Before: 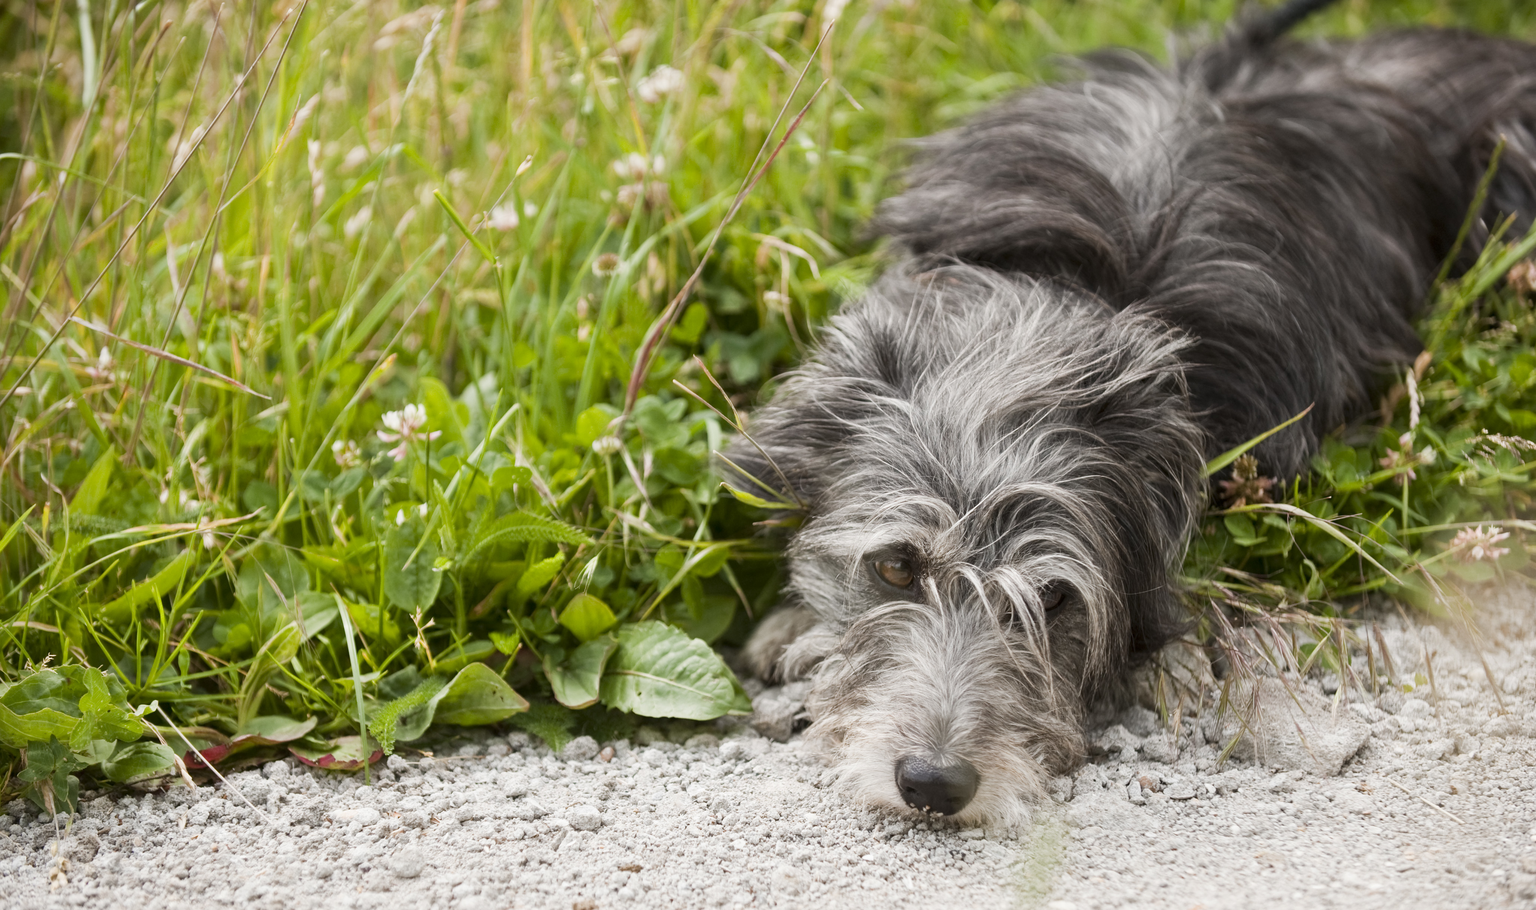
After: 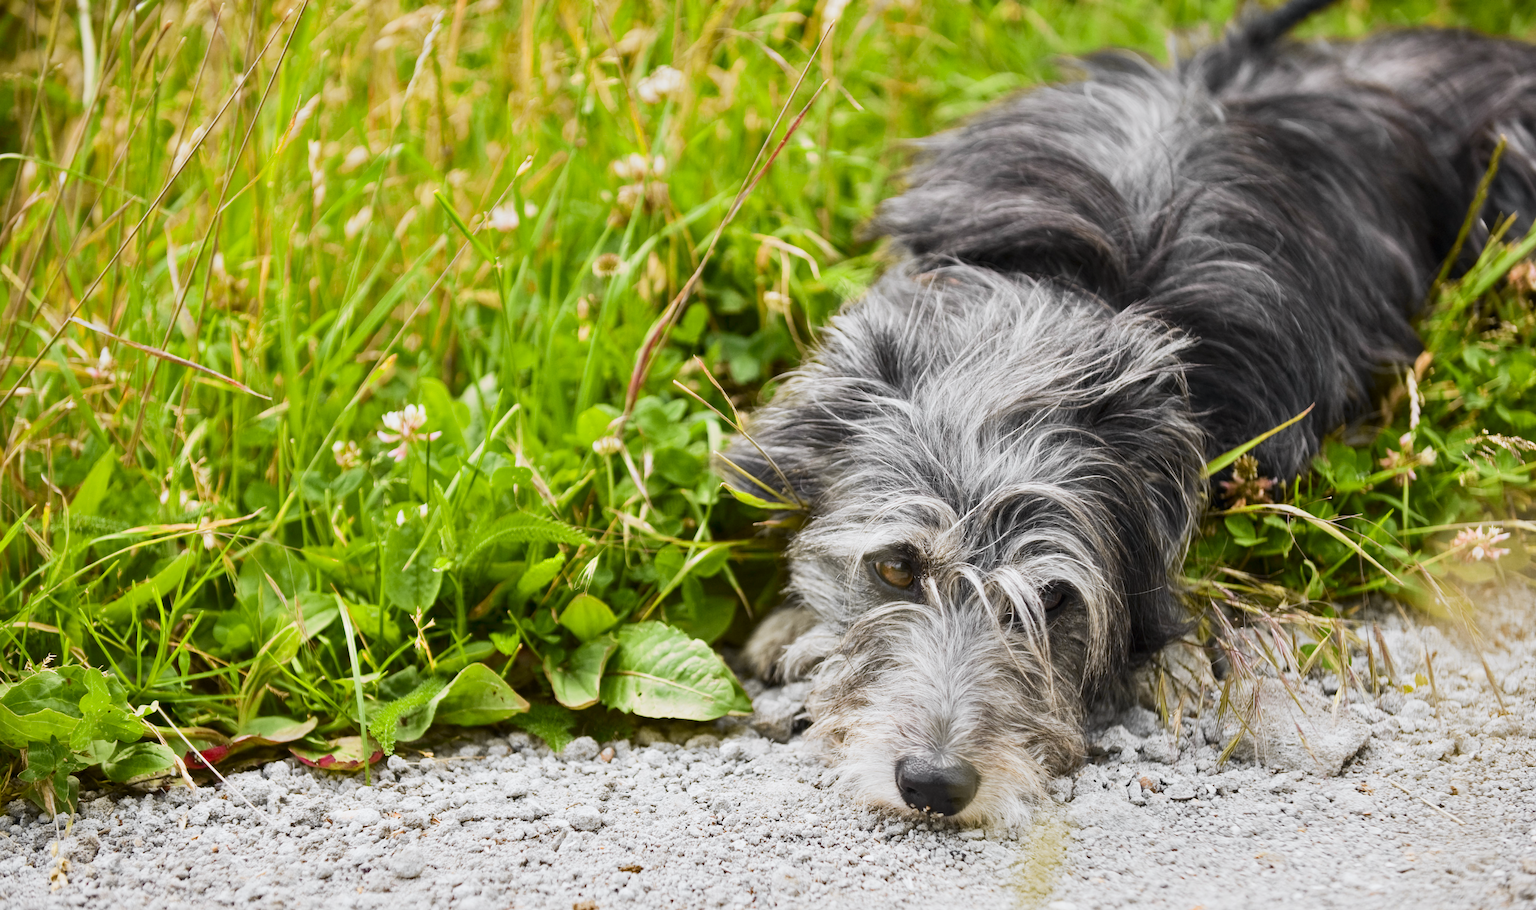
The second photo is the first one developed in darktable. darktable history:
shadows and highlights: shadows 25.41, highlights -48.29, highlights color adjustment 72.59%, soften with gaussian
tone curve: curves: ch0 [(0, 0) (0.071, 0.047) (0.266, 0.26) (0.491, 0.552) (0.753, 0.818) (1, 0.983)]; ch1 [(0, 0) (0.346, 0.307) (0.408, 0.369) (0.463, 0.443) (0.482, 0.493) (0.502, 0.5) (0.517, 0.518) (0.55, 0.573) (0.597, 0.641) (0.651, 0.709) (1, 1)]; ch2 [(0, 0) (0.346, 0.34) (0.434, 0.46) (0.485, 0.494) (0.5, 0.494) (0.517, 0.506) (0.535, 0.545) (0.583, 0.634) (0.625, 0.686) (1, 1)], color space Lab, independent channels, preserve colors none
